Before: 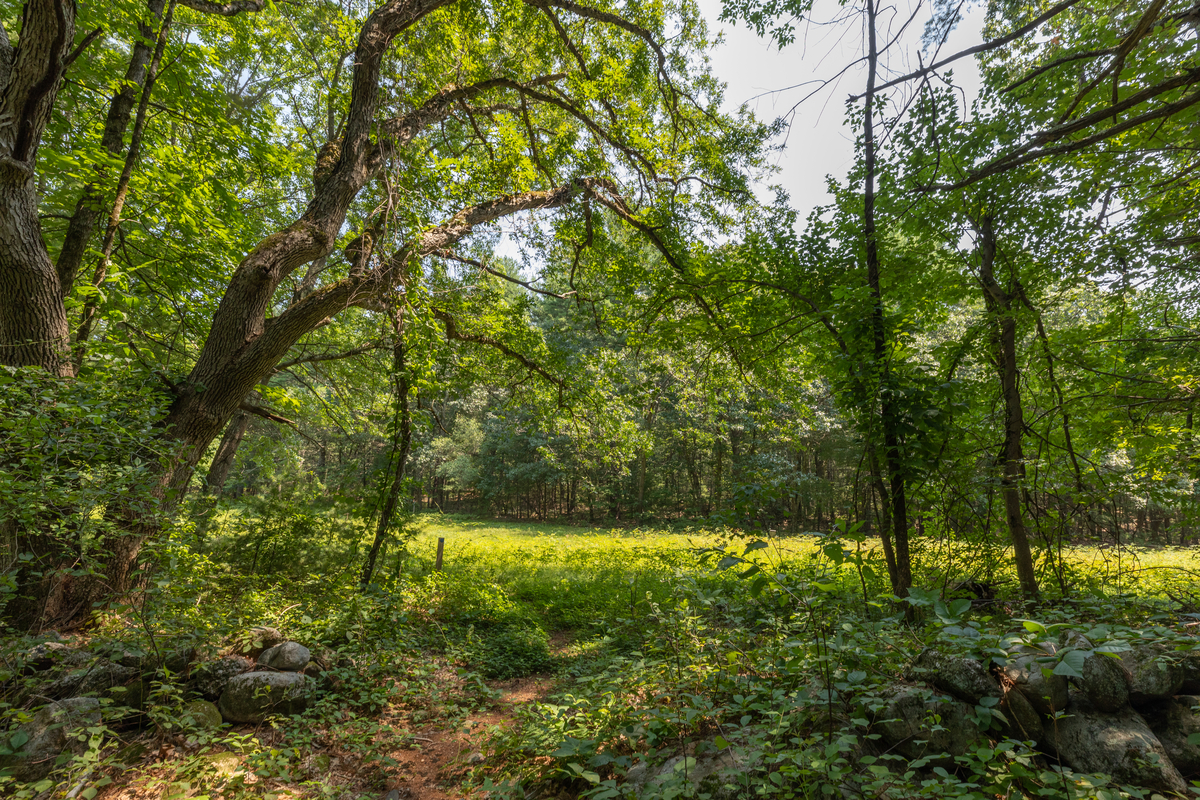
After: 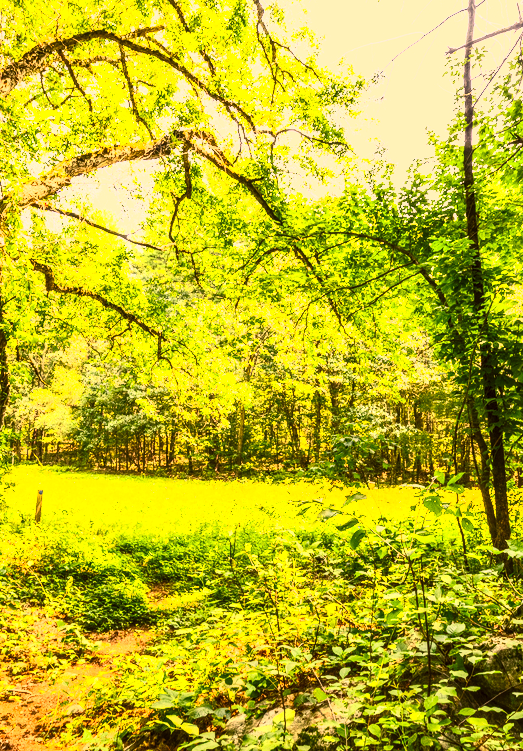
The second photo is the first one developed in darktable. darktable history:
color correction: highlights a* 18.35, highlights b* 35.9, shadows a* 1.66, shadows b* 6.63, saturation 1.04
local contrast: detail 130%
crop: left 33.477%, top 6.008%, right 22.875%
exposure: black level correction 0, exposure 1.448 EV, compensate exposure bias true, compensate highlight preservation false
filmic rgb: black relative exposure -7.65 EV, white relative exposure 4.56 EV, threshold 5.98 EV, hardness 3.61, enable highlight reconstruction true
contrast brightness saturation: contrast 0.822, brightness 0.597, saturation 0.578
